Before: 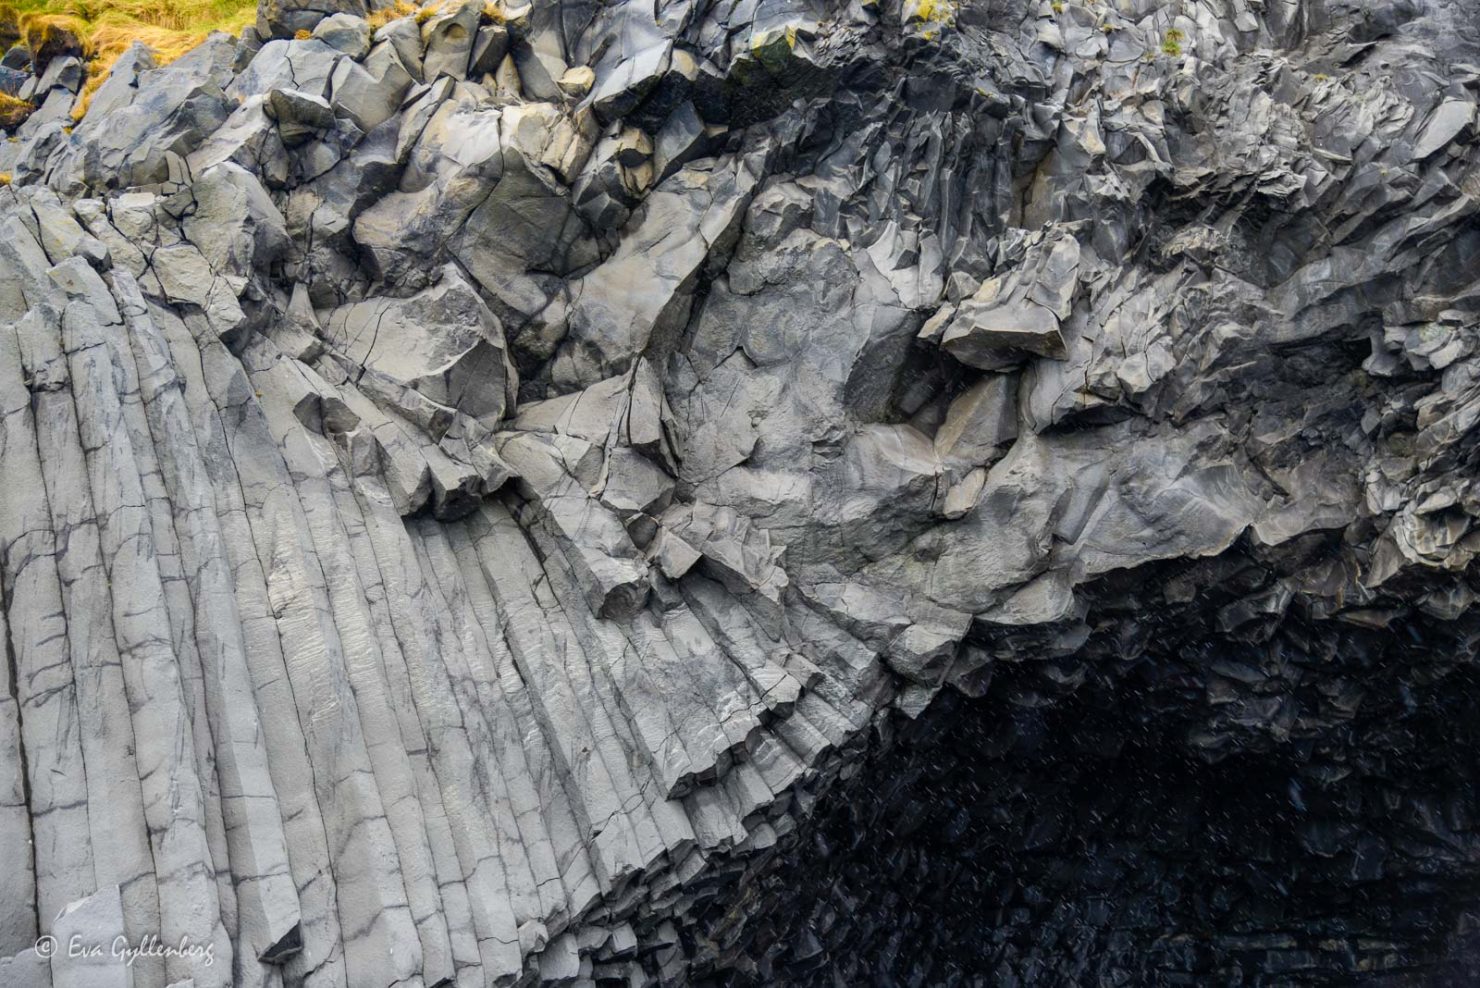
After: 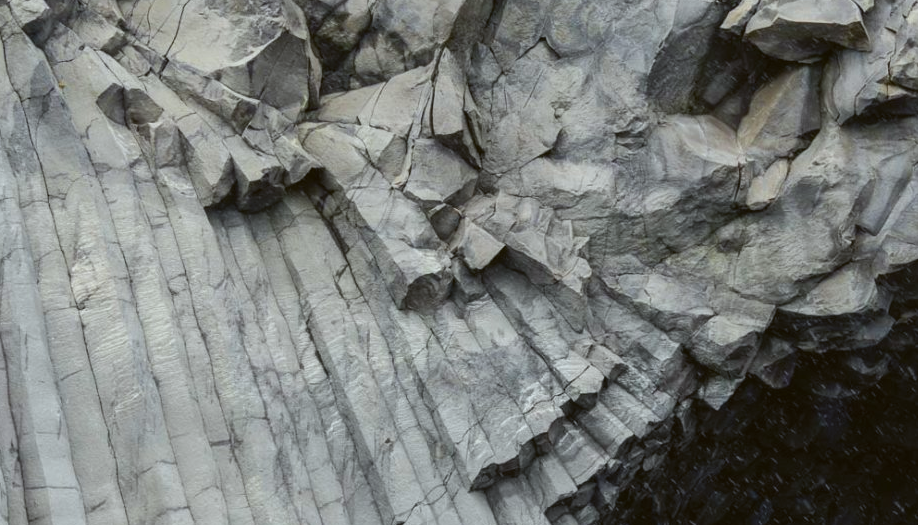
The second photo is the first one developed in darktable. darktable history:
color balance: lift [1.004, 1.002, 1.002, 0.998], gamma [1, 1.007, 1.002, 0.993], gain [1, 0.977, 1.013, 1.023], contrast -3.64%
crop: left 13.312%, top 31.28%, right 24.627%, bottom 15.582%
